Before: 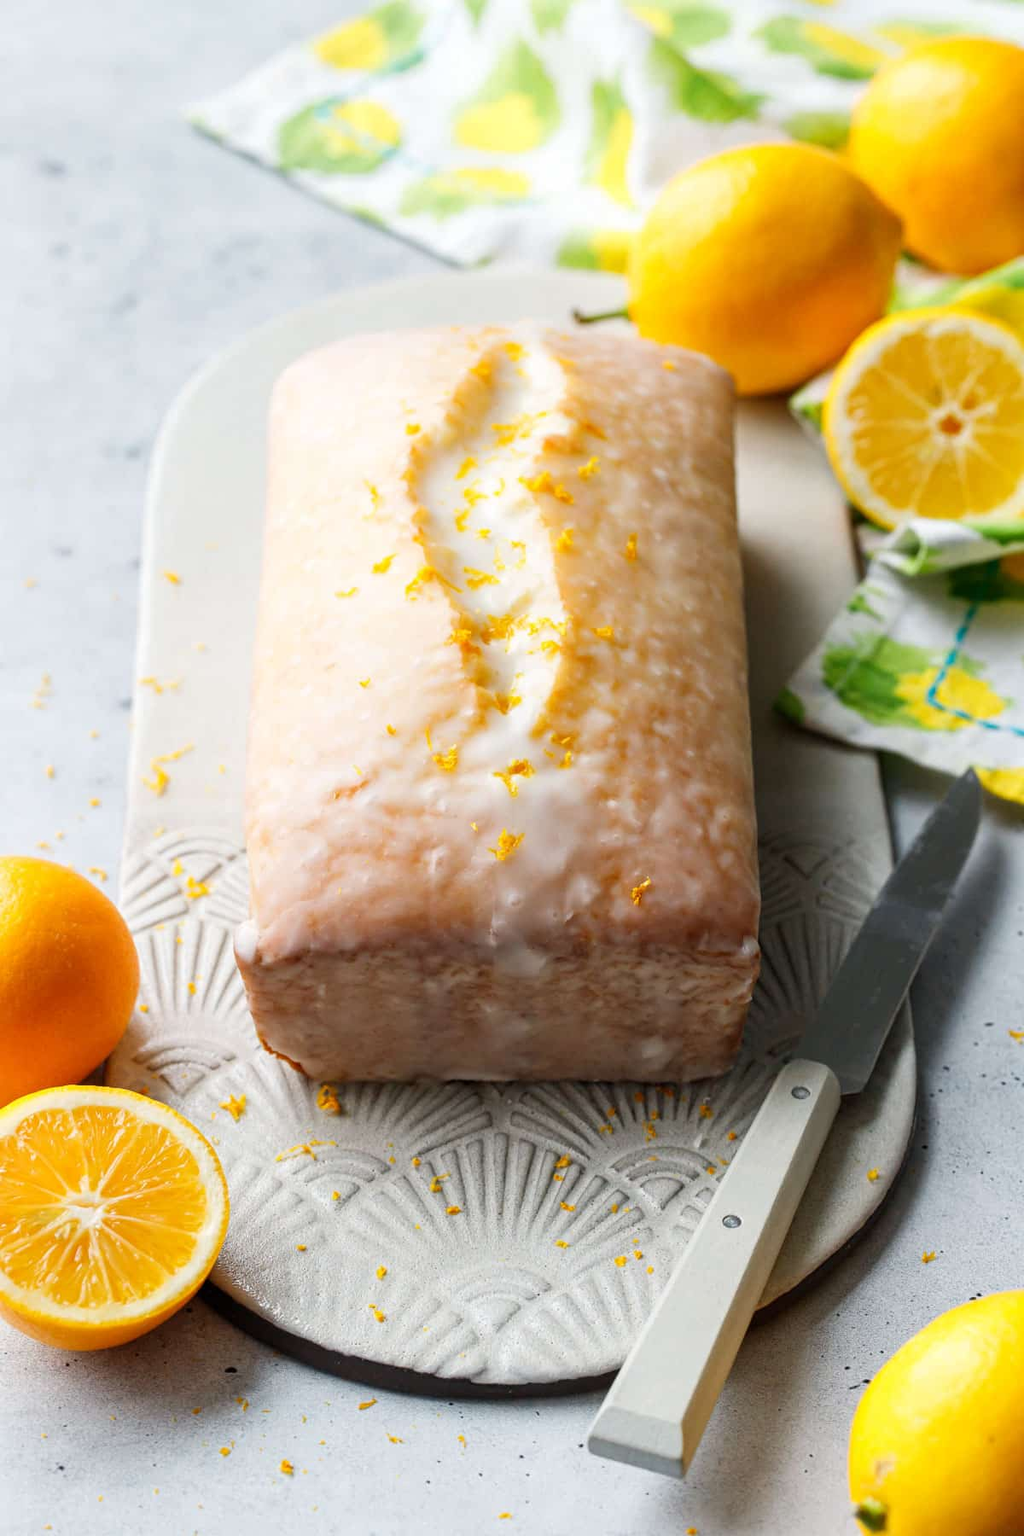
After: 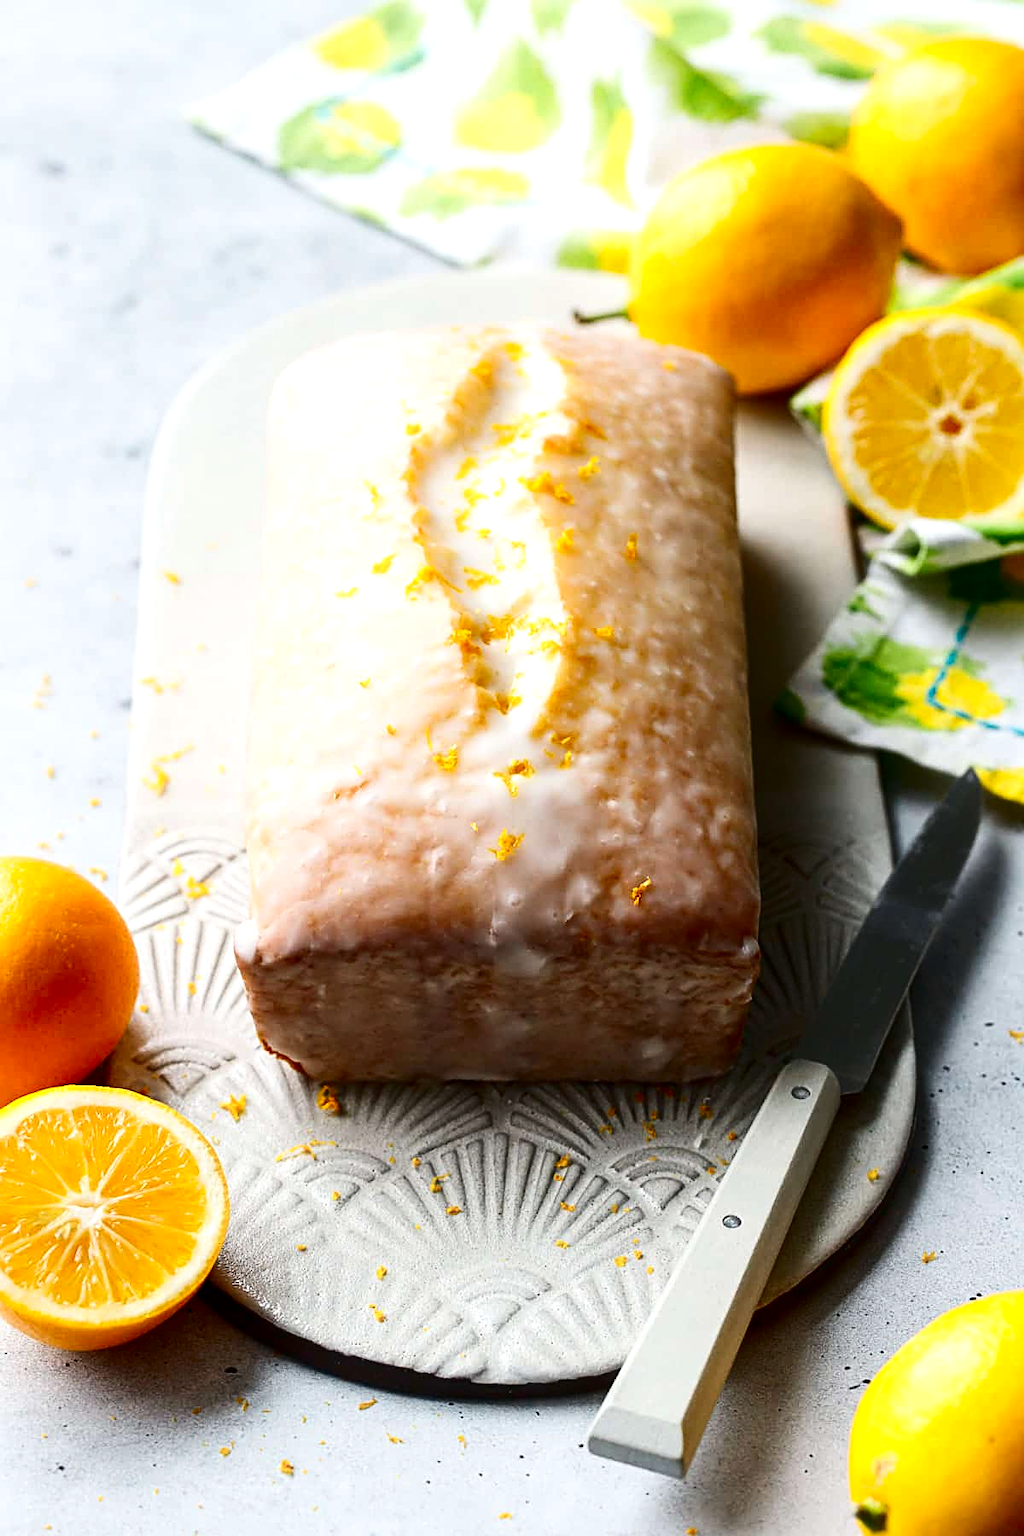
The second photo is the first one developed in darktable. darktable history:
sharpen: on, module defaults
contrast brightness saturation: contrast 0.186, brightness -0.24, saturation 0.113
haze removal: strength -0.105, compatibility mode true, adaptive false
exposure: exposure 0.233 EV, compensate exposure bias true, compensate highlight preservation false
